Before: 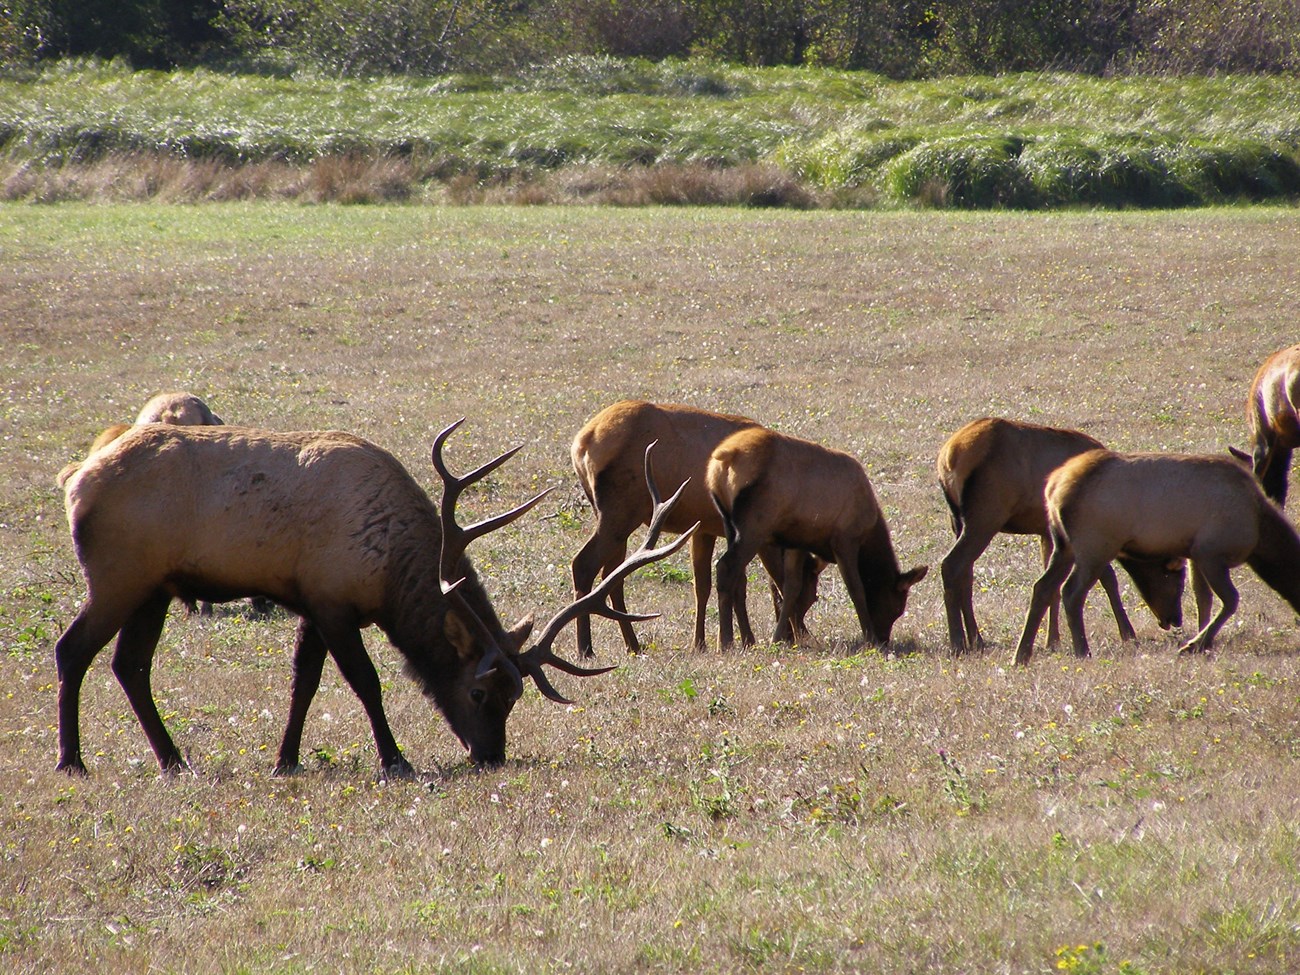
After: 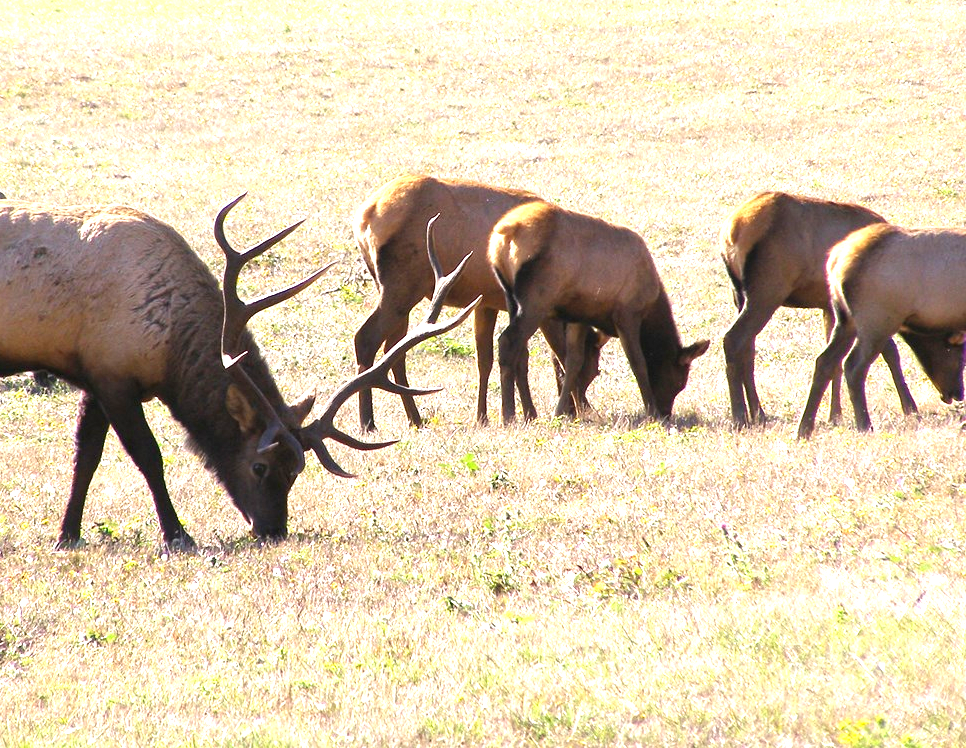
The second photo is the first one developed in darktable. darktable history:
exposure: black level correction 0, exposure 1.571 EV, compensate highlight preservation false
crop: left 16.824%, top 23.267%, right 8.835%
